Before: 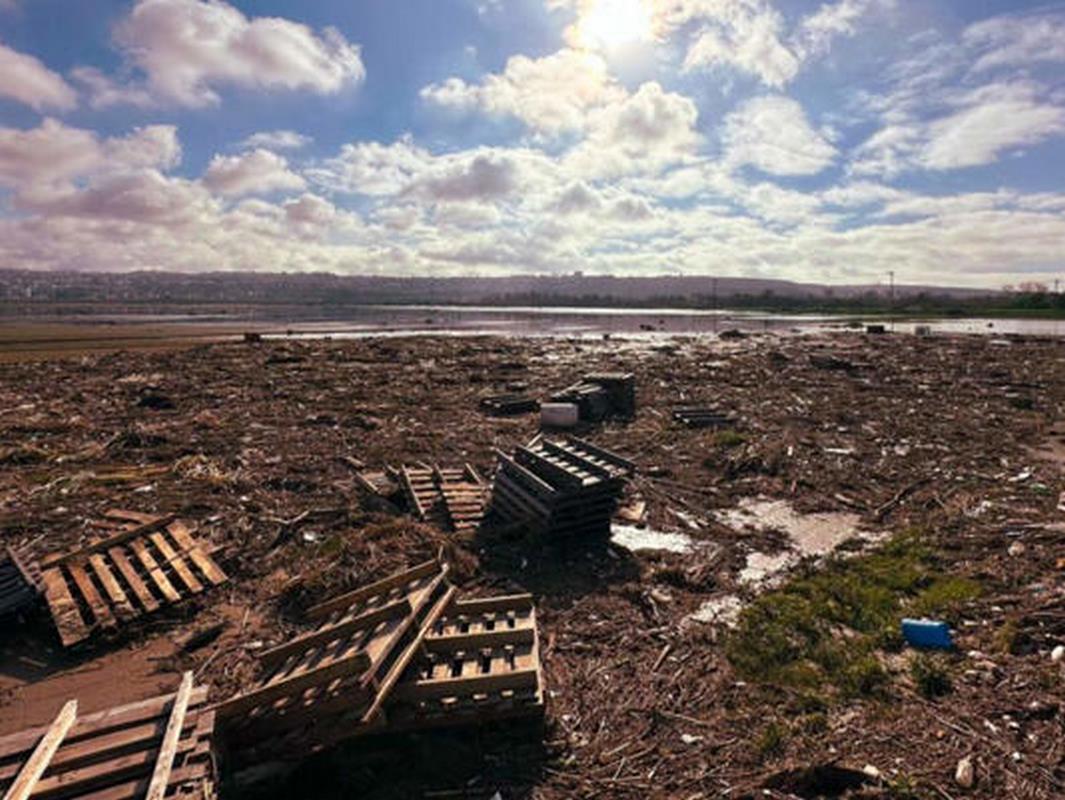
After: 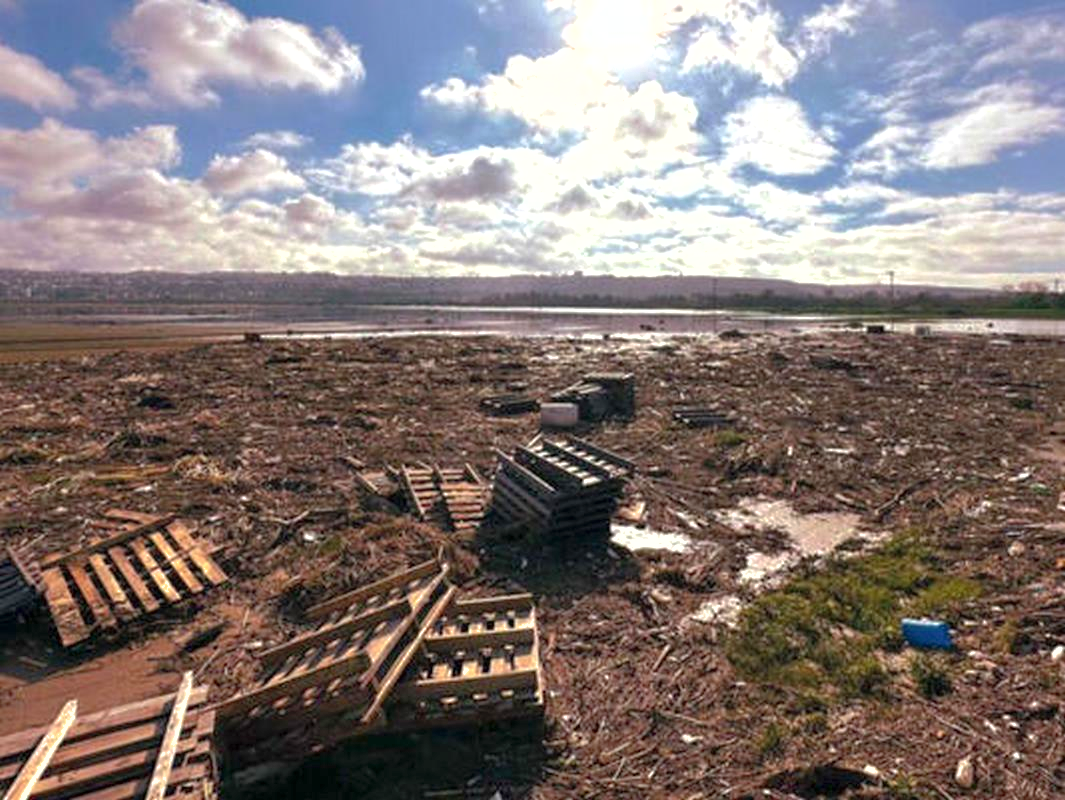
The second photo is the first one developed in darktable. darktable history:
shadows and highlights: on, module defaults
exposure: exposure 0.496 EV, compensate highlight preservation false
